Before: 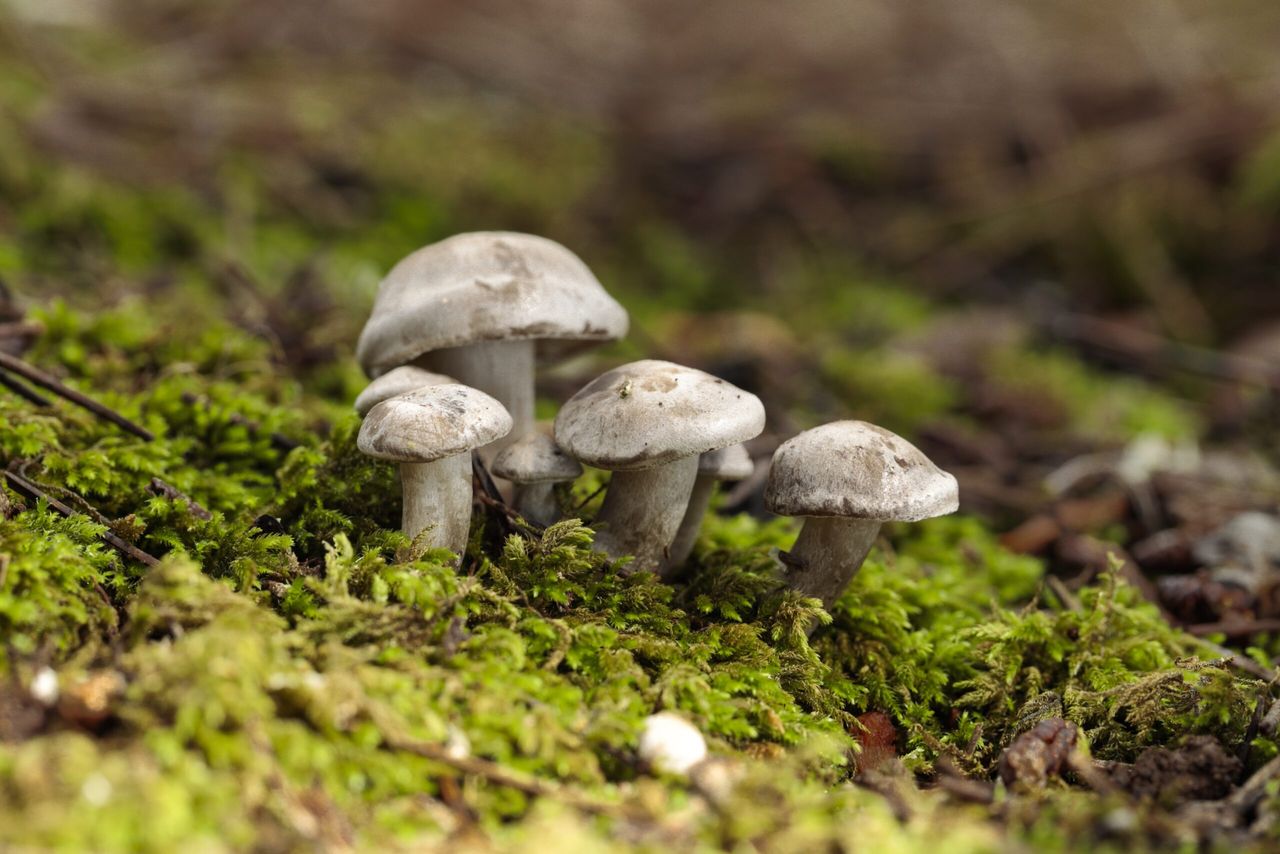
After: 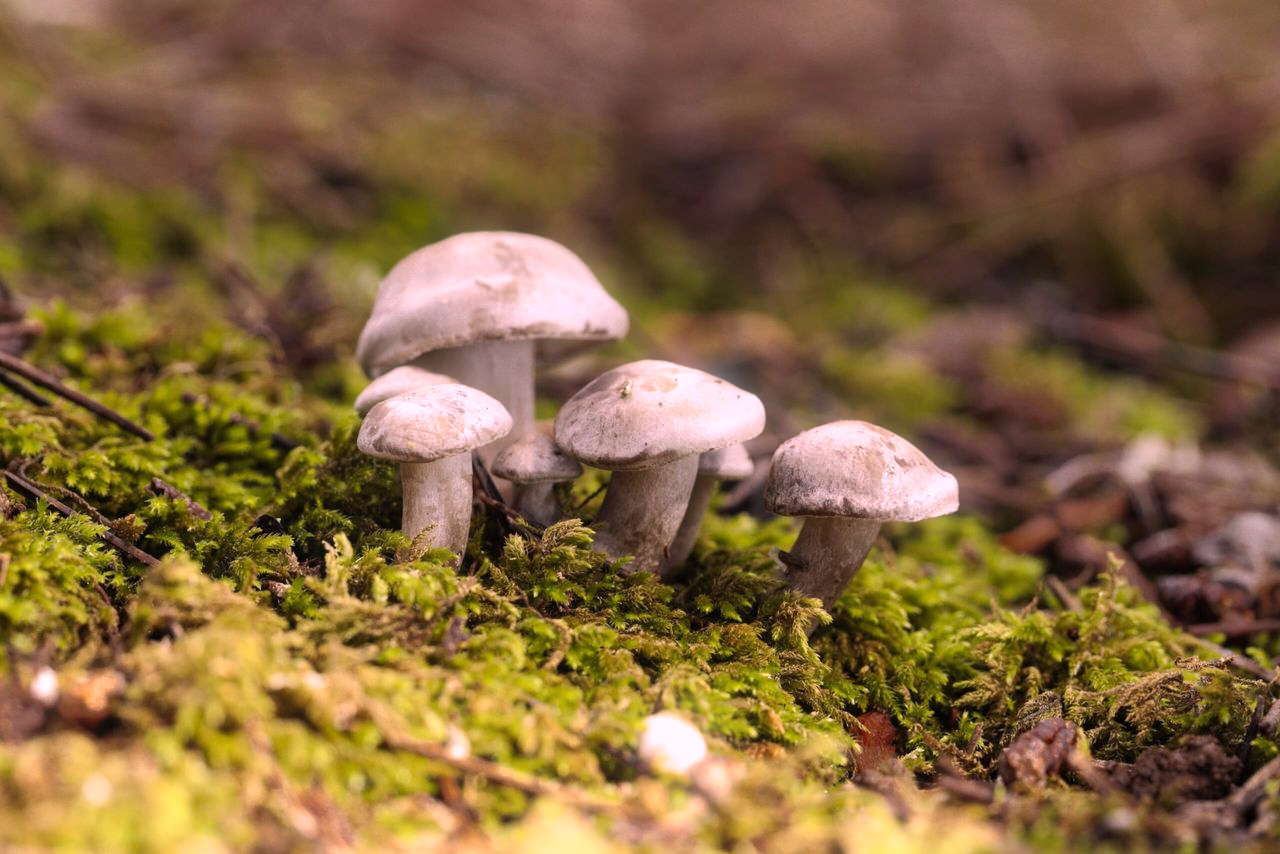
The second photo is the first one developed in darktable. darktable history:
bloom: size 5%, threshold 95%, strength 15%
white balance: red 1.188, blue 1.11
